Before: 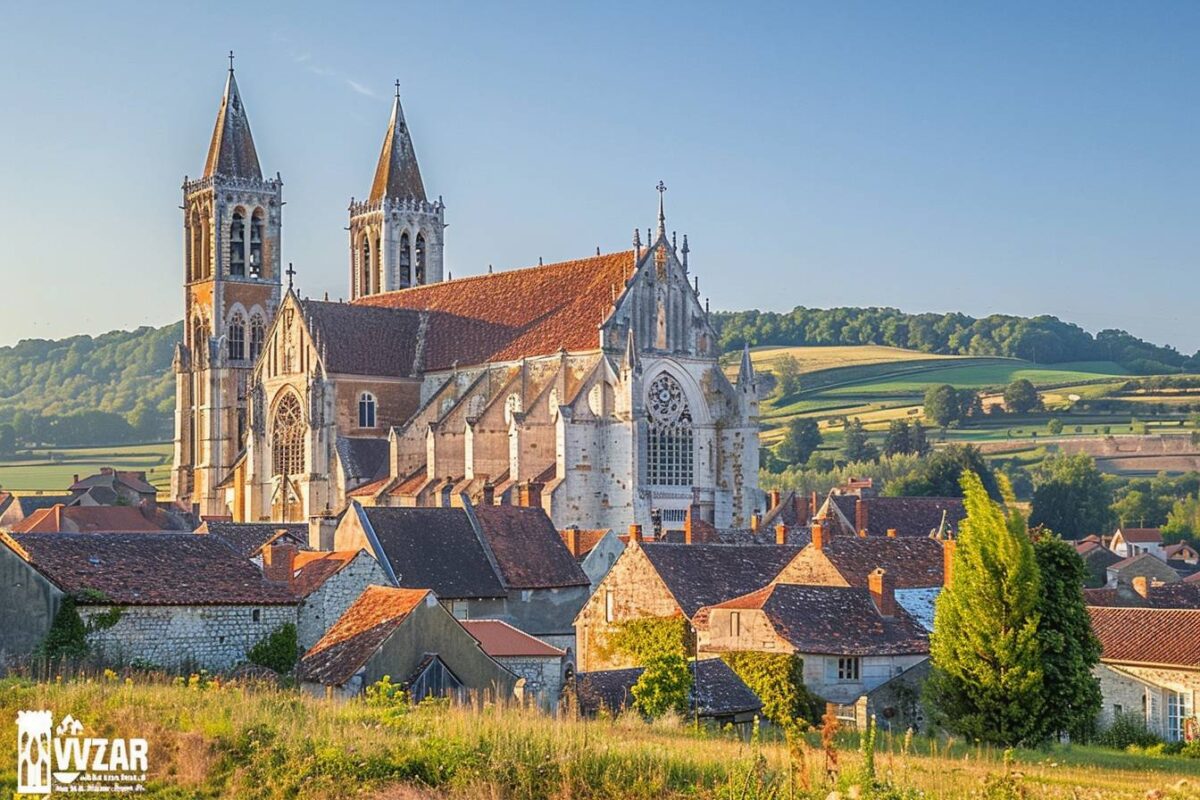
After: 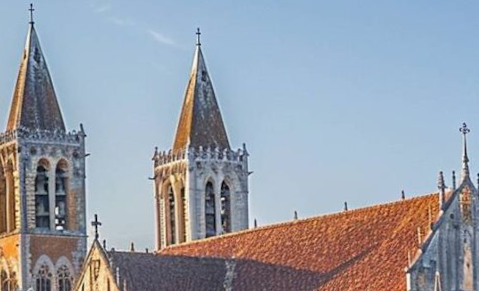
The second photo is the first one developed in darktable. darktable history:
rotate and perspective: rotation -1.42°, crop left 0.016, crop right 0.984, crop top 0.035, crop bottom 0.965
crop: left 15.452%, top 5.459%, right 43.956%, bottom 56.62%
